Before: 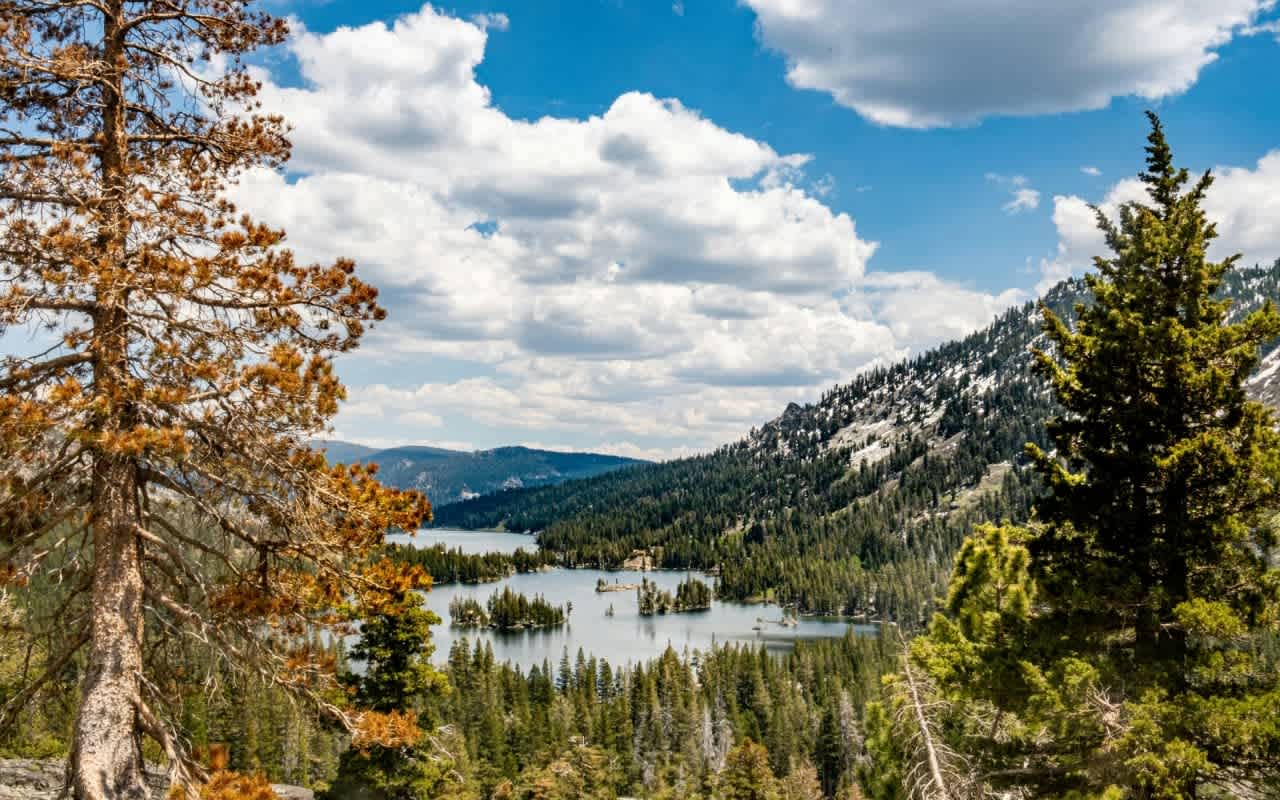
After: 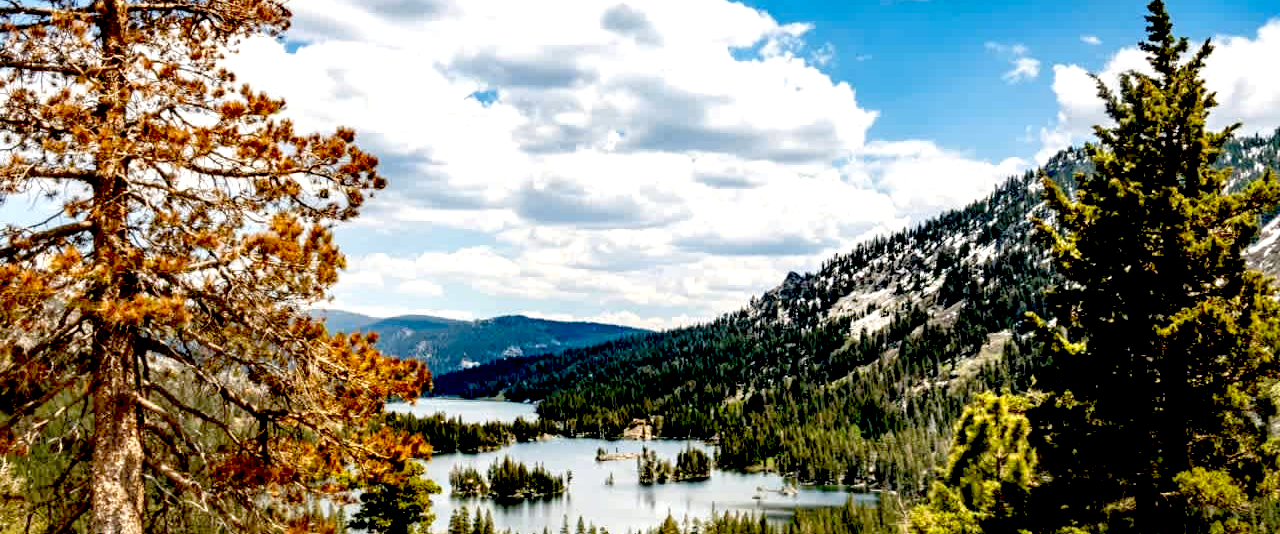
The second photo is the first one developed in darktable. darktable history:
crop: top 16.453%, bottom 16.694%
exposure: black level correction 0.038, exposure 0.498 EV, compensate highlight preservation false
